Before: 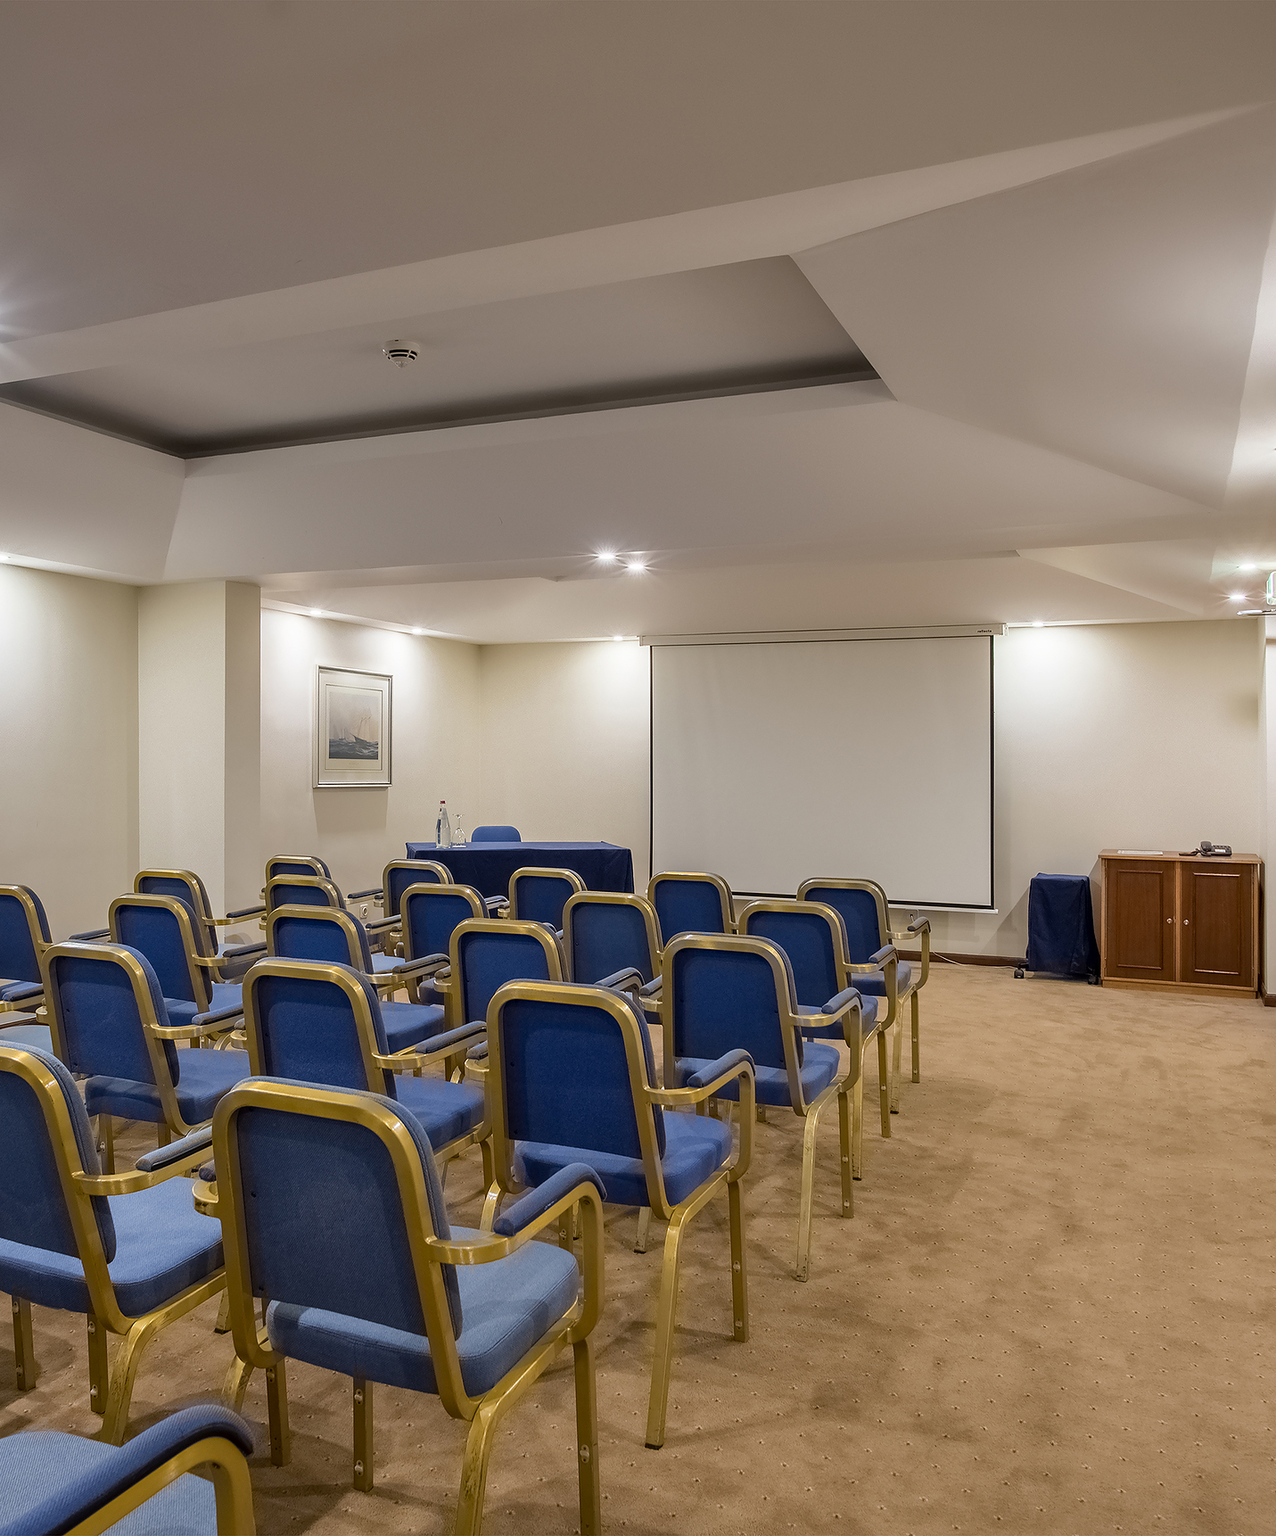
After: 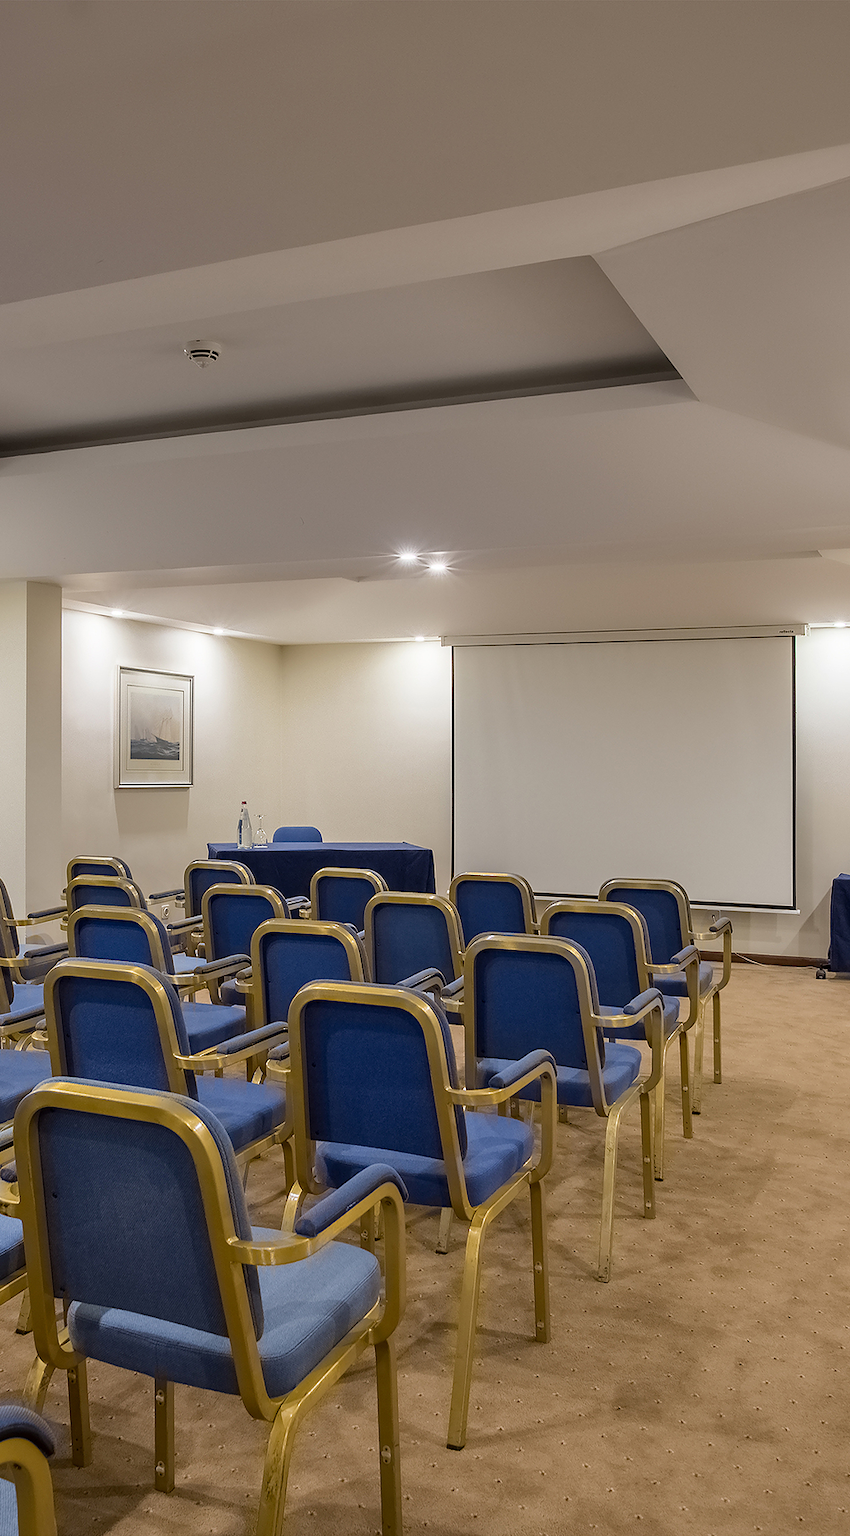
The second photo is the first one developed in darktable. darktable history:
crop and rotate: left 15.65%, right 17.727%
